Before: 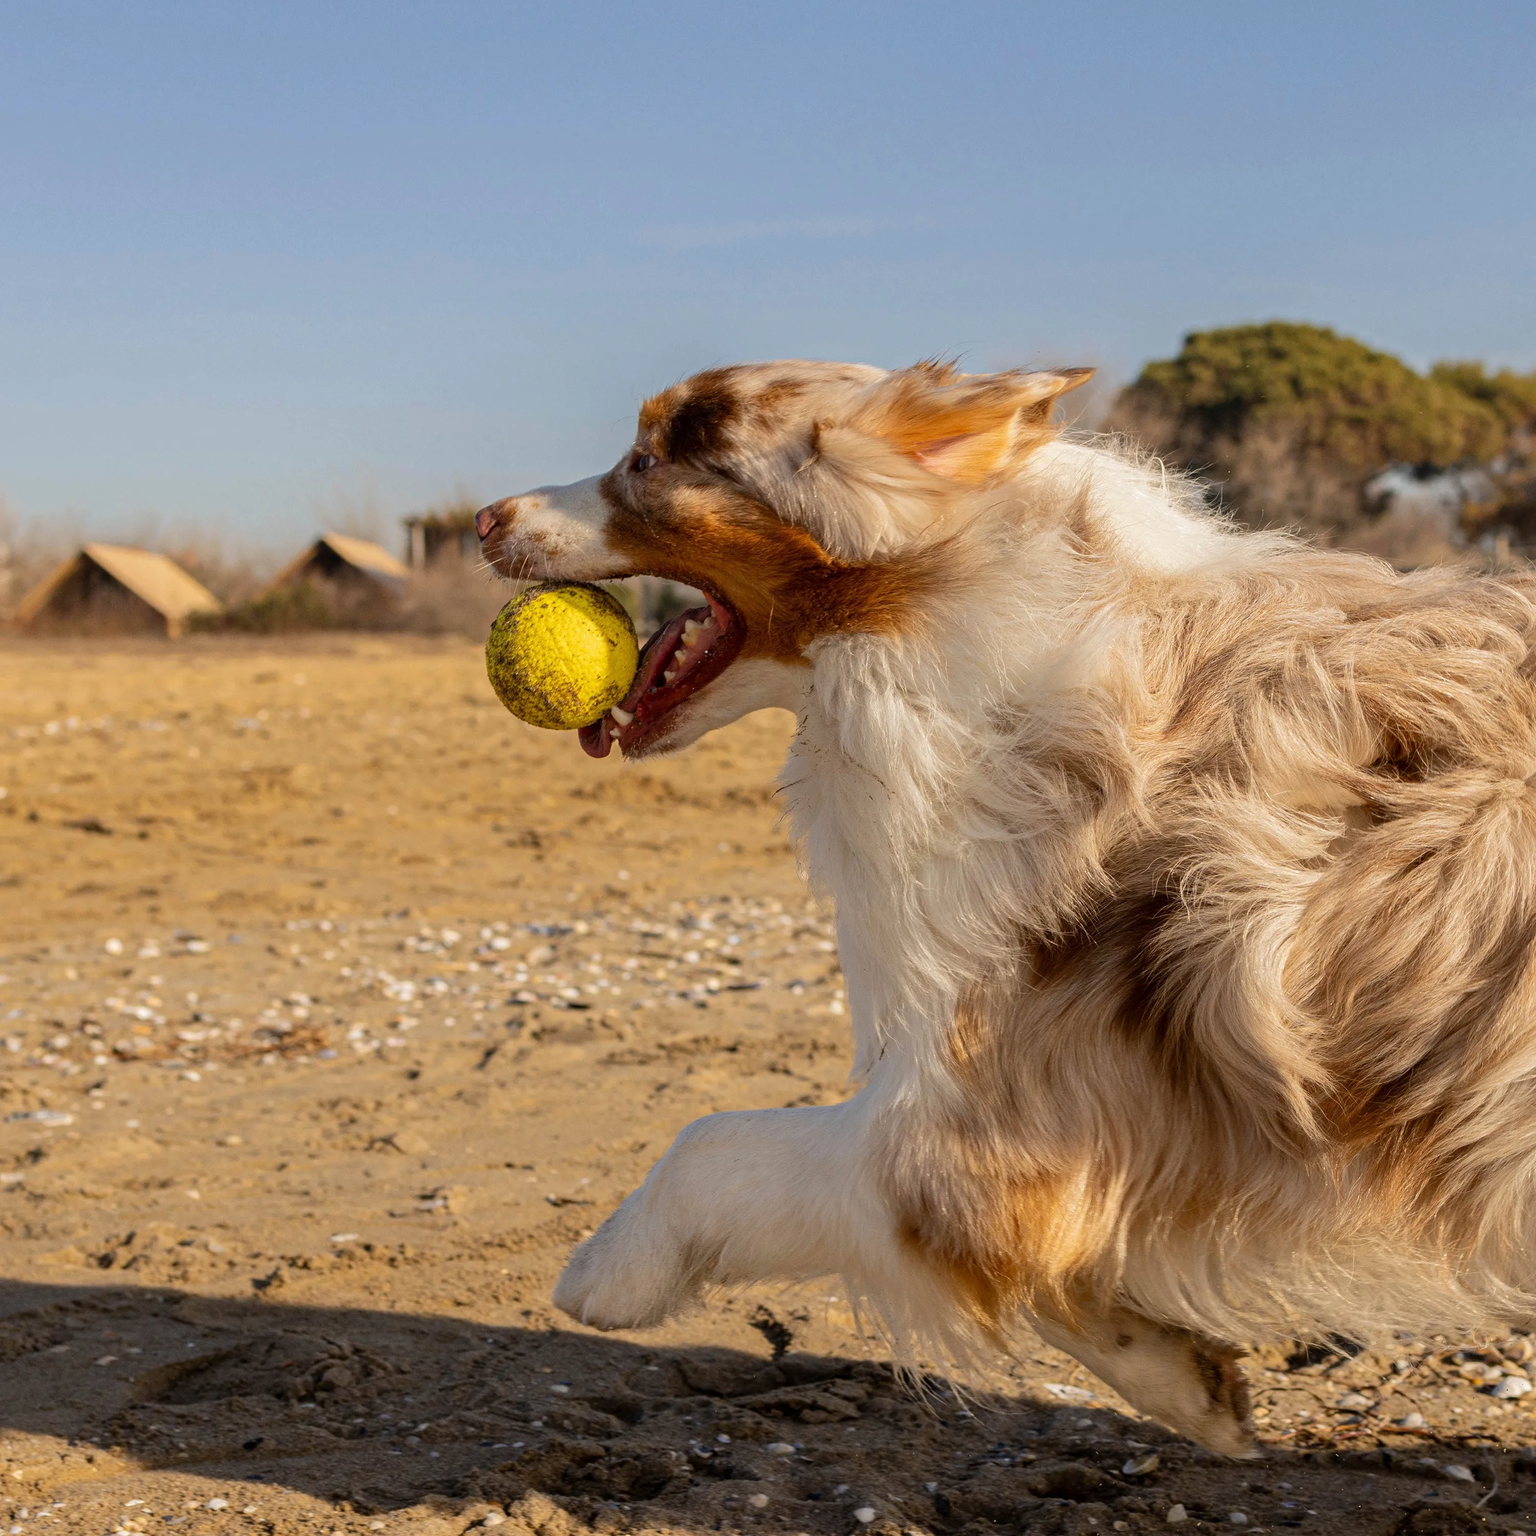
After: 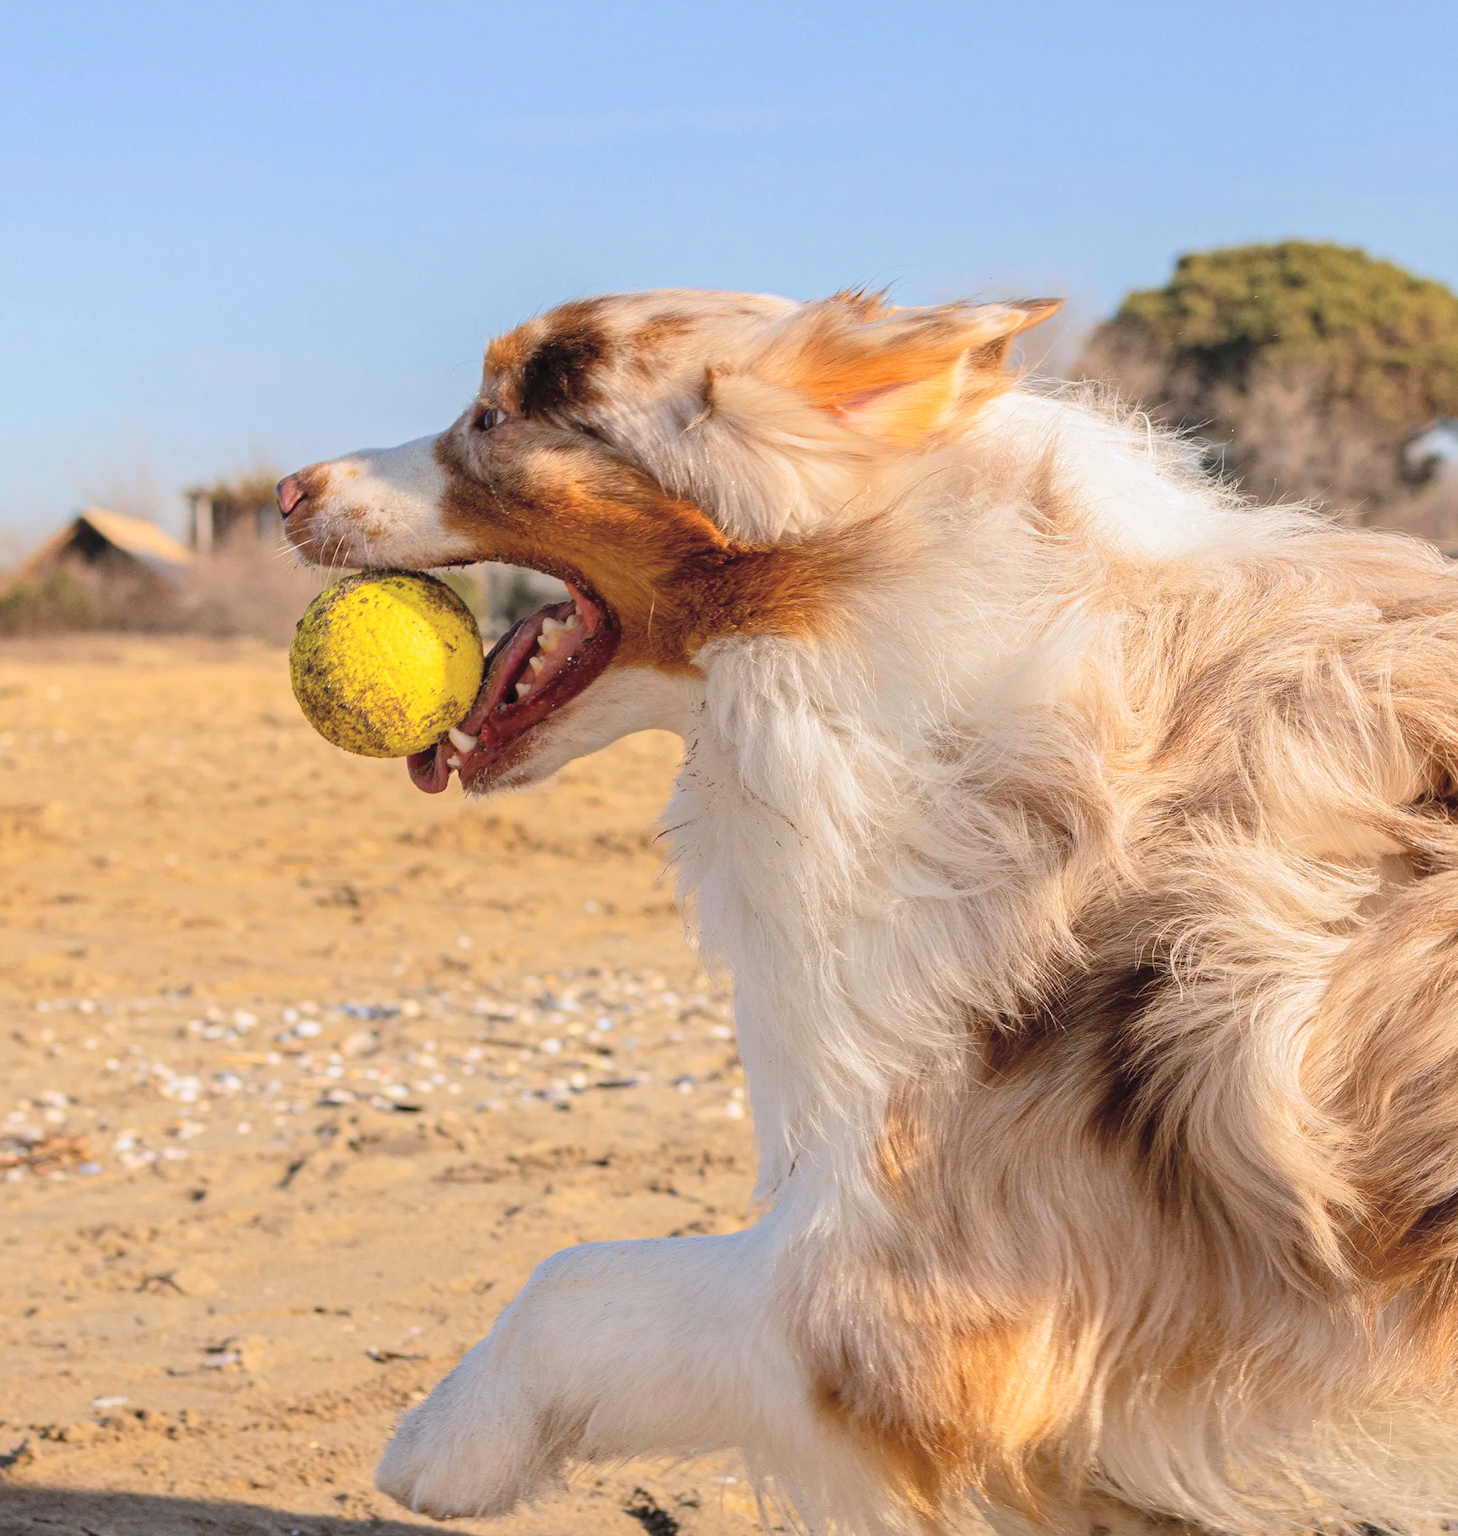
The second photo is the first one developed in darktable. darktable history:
crop: left 16.768%, top 8.653%, right 8.362%, bottom 12.485%
contrast brightness saturation: contrast 0.1, brightness 0.3, saturation 0.14
color correction: highlights a* -0.772, highlights b* -8.92
